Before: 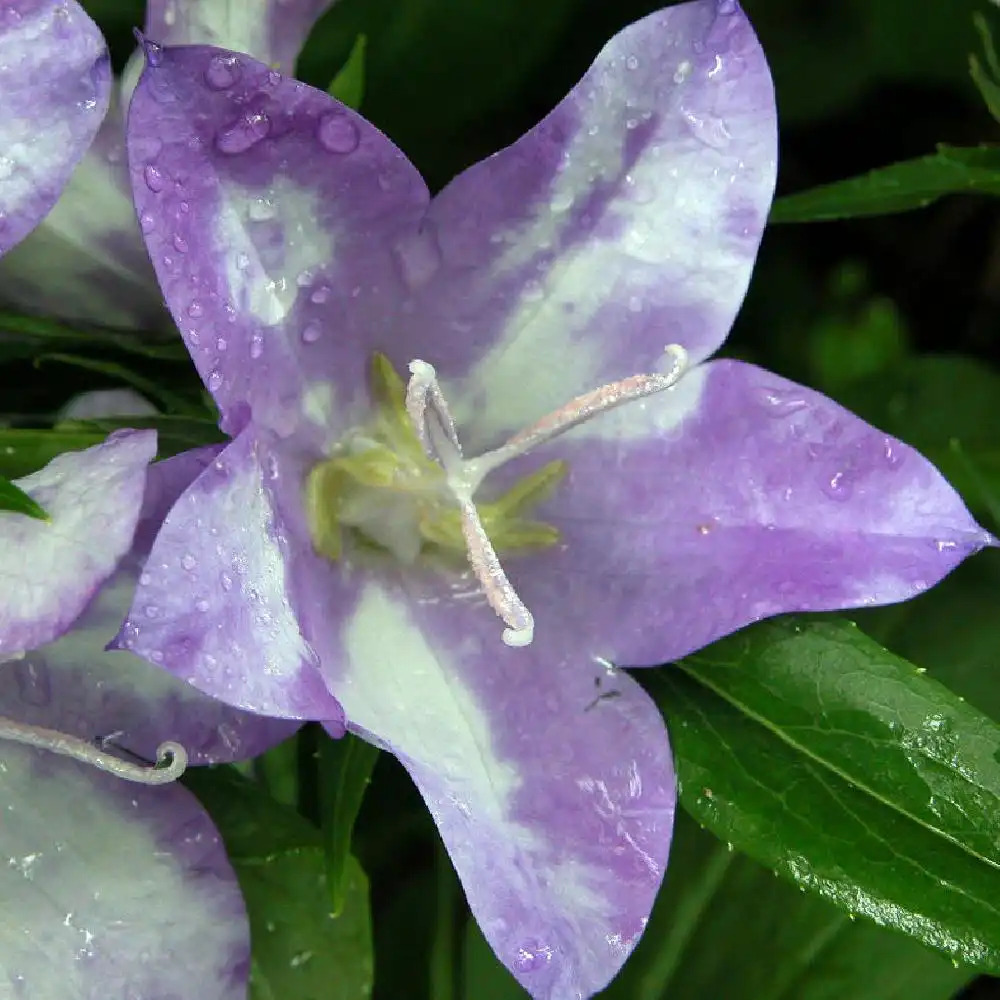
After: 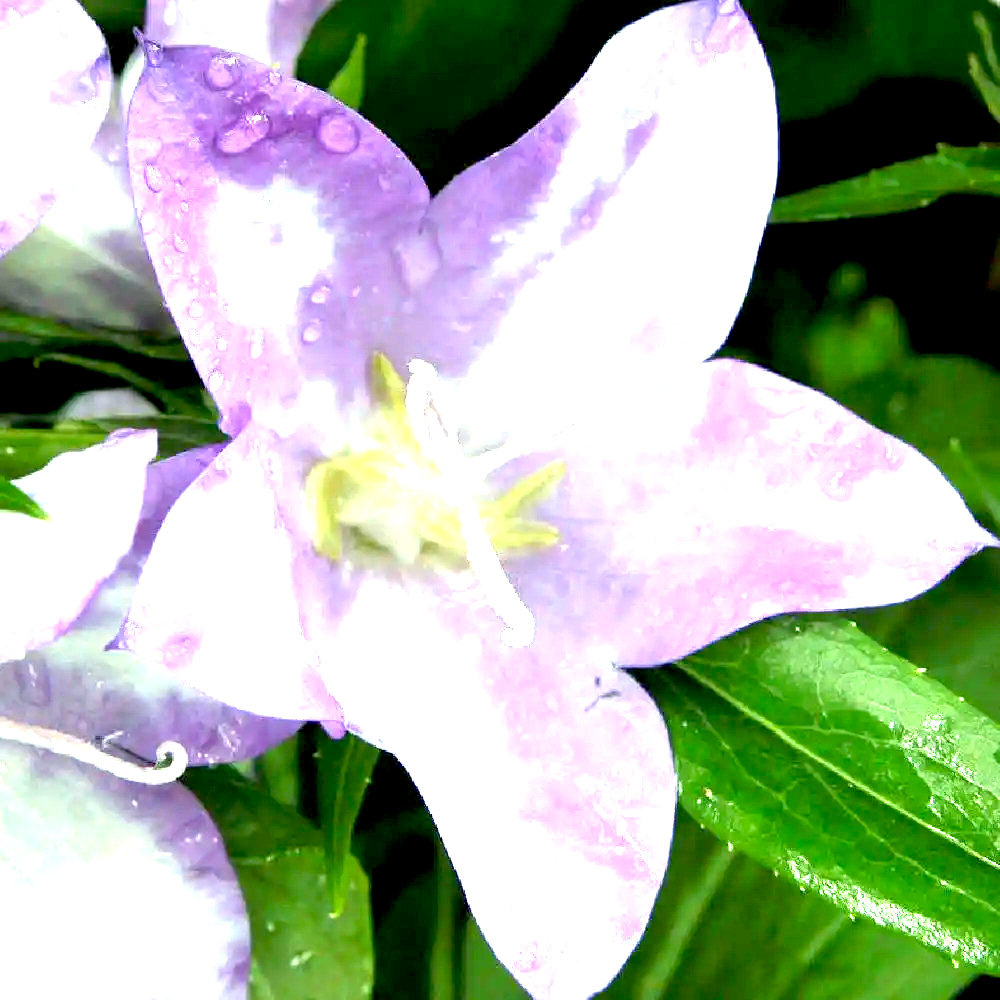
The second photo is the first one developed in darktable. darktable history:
exposure: black level correction 0.005, exposure 2.065 EV, compensate highlight preservation false
